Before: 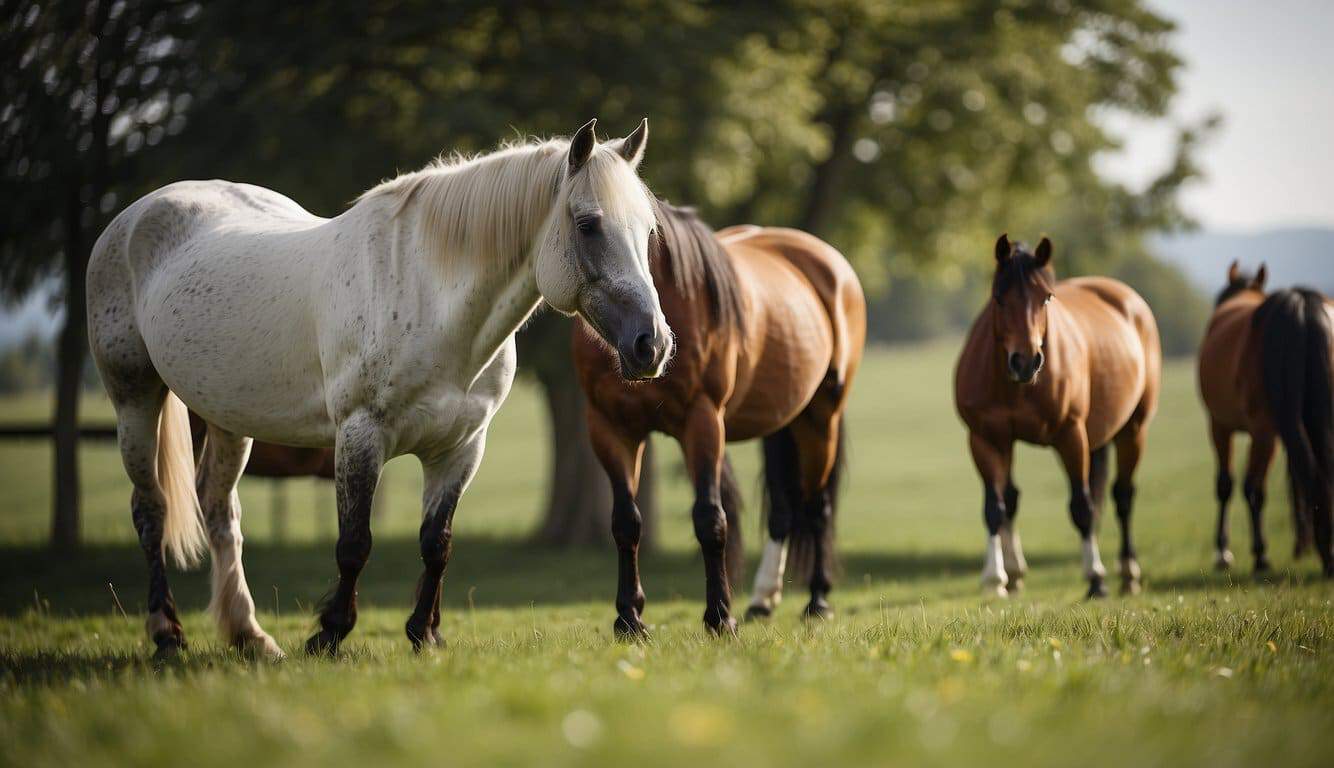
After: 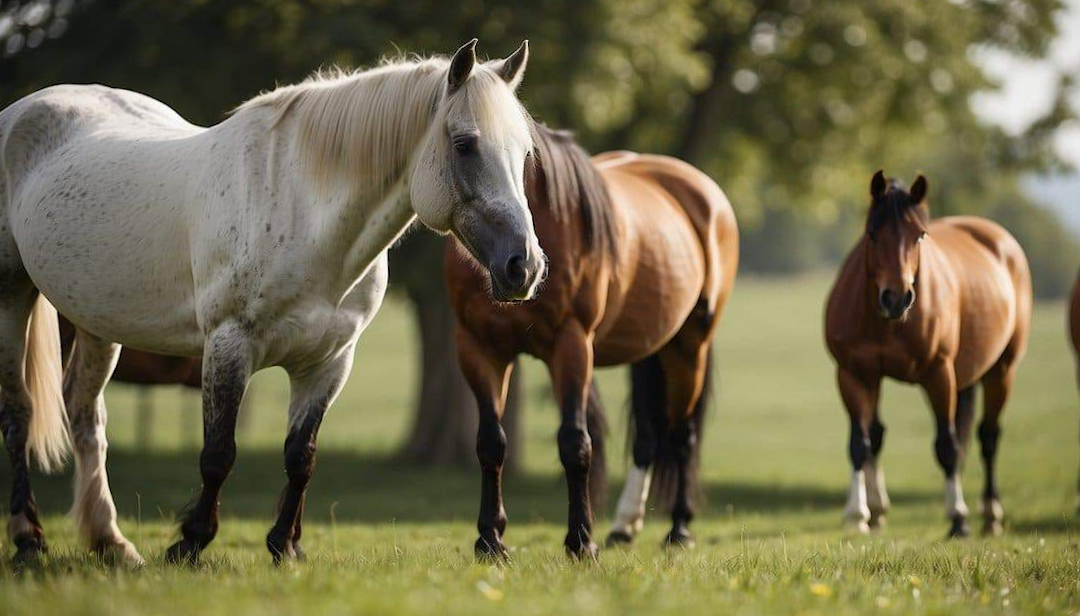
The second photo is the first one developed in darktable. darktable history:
rotate and perspective: rotation -1°, crop left 0.011, crop right 0.989, crop top 0.025, crop bottom 0.975
crop and rotate: angle -3.27°, left 5.211%, top 5.211%, right 4.607%, bottom 4.607%
